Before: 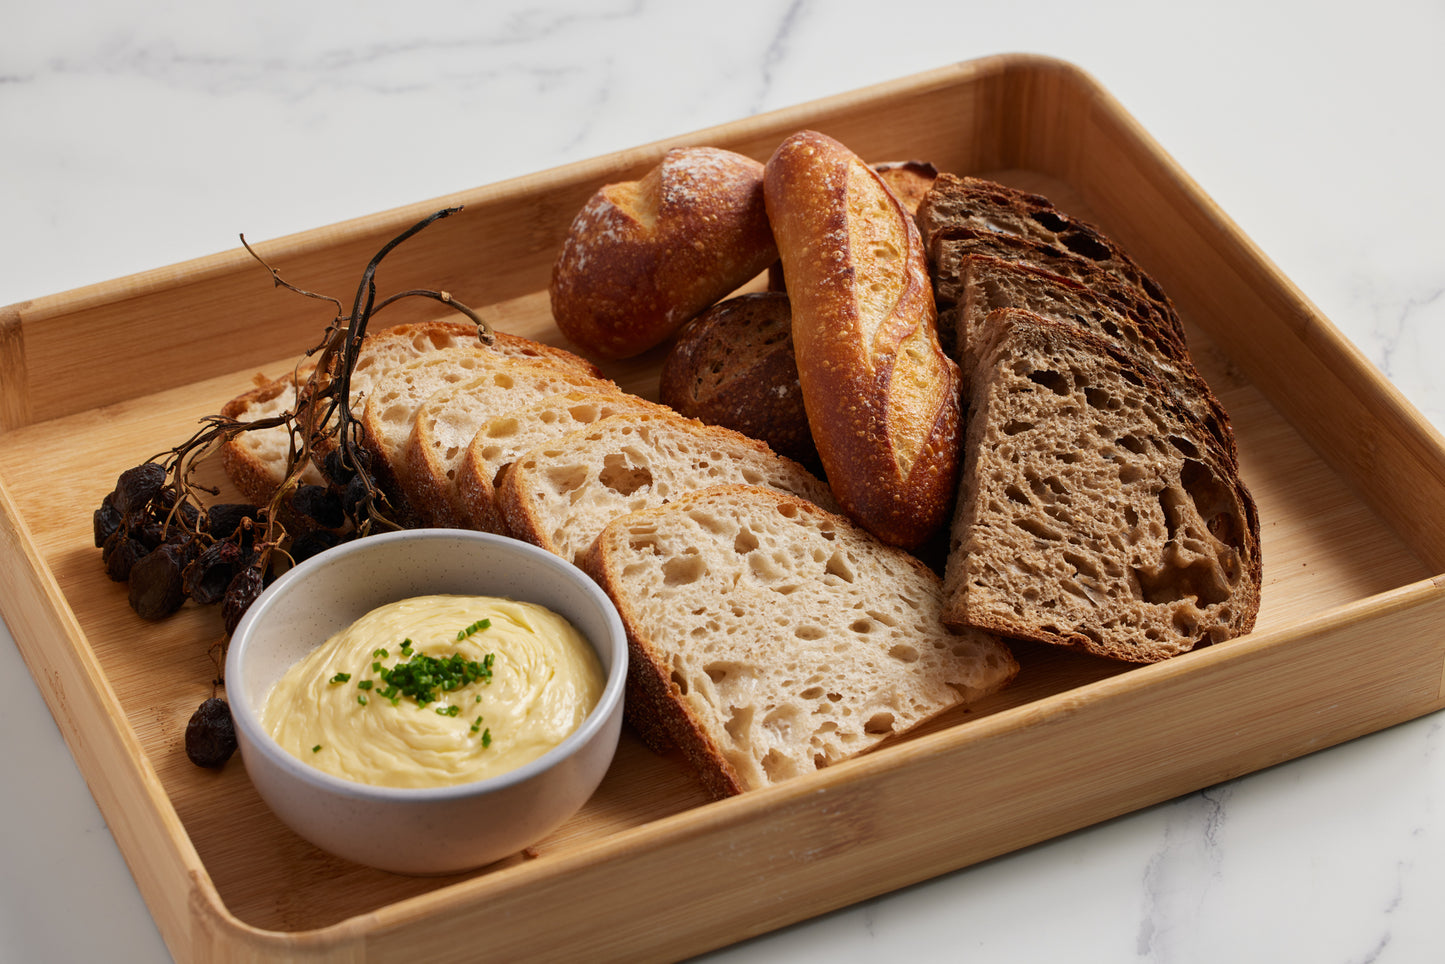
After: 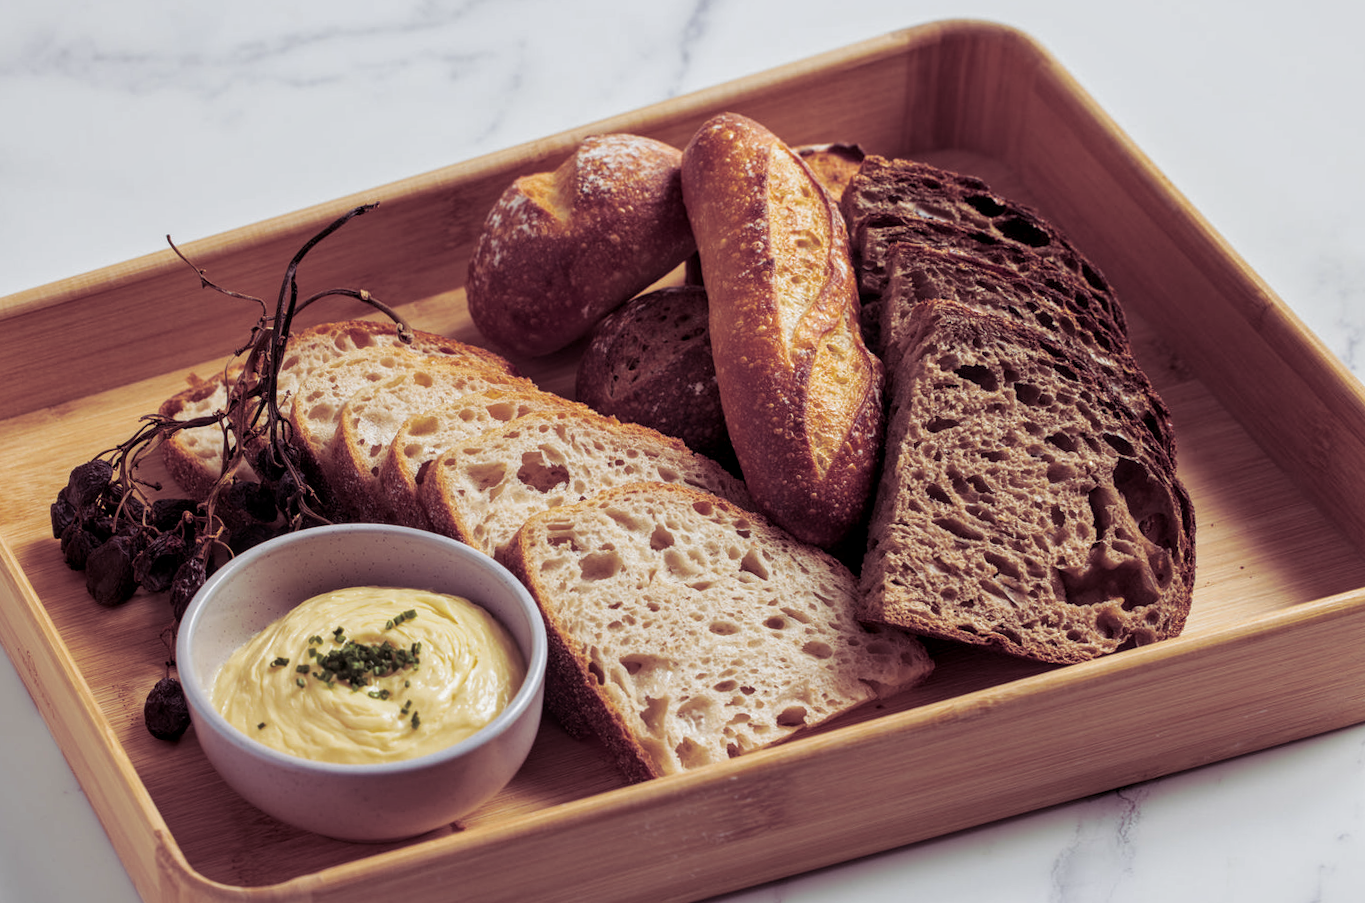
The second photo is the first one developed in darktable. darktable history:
split-toning: shadows › hue 316.8°, shadows › saturation 0.47, highlights › hue 201.6°, highlights › saturation 0, balance -41.97, compress 28.01%
rotate and perspective: rotation 0.062°, lens shift (vertical) 0.115, lens shift (horizontal) -0.133, crop left 0.047, crop right 0.94, crop top 0.061, crop bottom 0.94
local contrast: on, module defaults
white balance: red 0.98, blue 1.034
